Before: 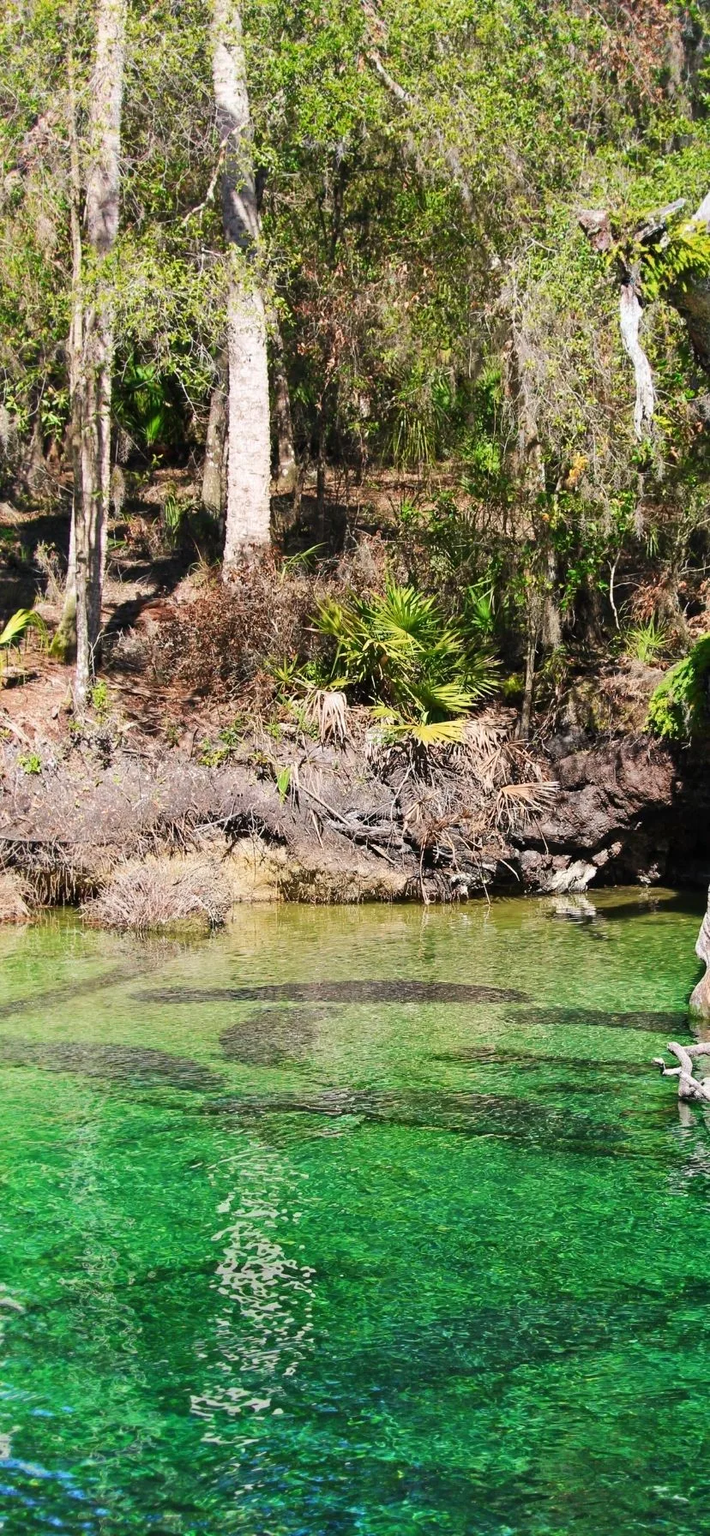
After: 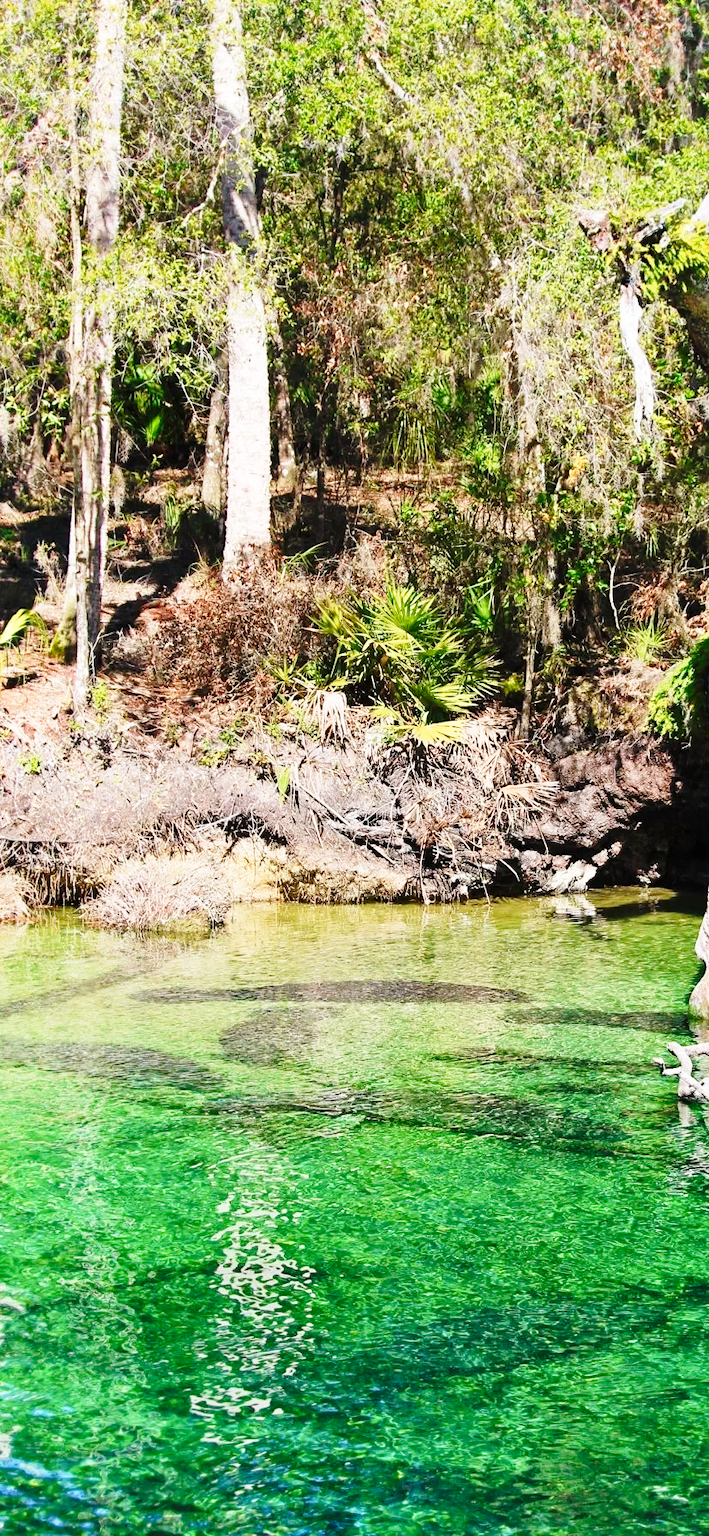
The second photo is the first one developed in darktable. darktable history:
base curve: curves: ch0 [(0, 0) (0.028, 0.03) (0.121, 0.232) (0.46, 0.748) (0.859, 0.968) (1, 1)], exposure shift 0.568, preserve colors none
